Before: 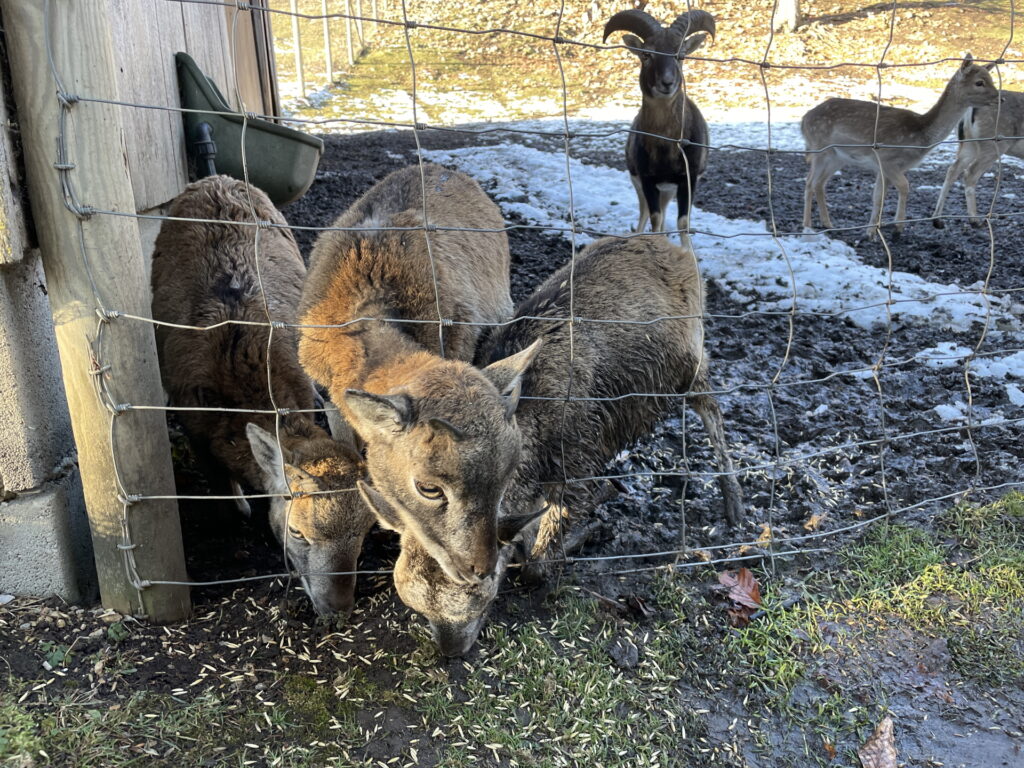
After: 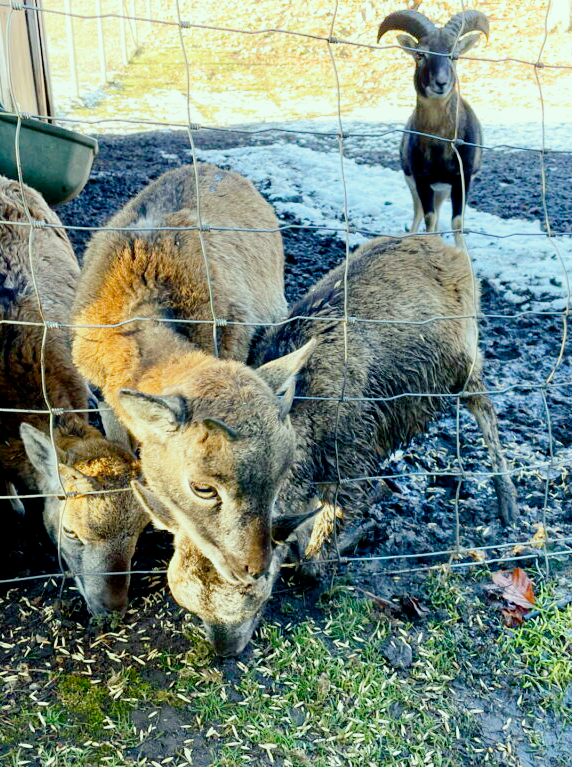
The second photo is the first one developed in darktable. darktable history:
crop: left 22.083%, right 22.033%, bottom 0.011%
contrast brightness saturation: contrast 0.005, saturation -0.063
color balance rgb: shadows lift › chroma 5.559%, shadows lift › hue 239.29°, linear chroma grading › global chroma 9.054%, perceptual saturation grading › global saturation 14.531%, perceptual saturation grading › highlights -25.332%, perceptual saturation grading › shadows 29.596%, global vibrance 20%
shadows and highlights: shadows -25.03, highlights 51.14, soften with gaussian
filmic rgb: black relative exposure -7.58 EV, white relative exposure 4.65 EV, target black luminance 0%, hardness 3.55, latitude 50.31%, contrast 1.038, highlights saturation mix 8.95%, shadows ↔ highlights balance -0.205%, preserve chrominance no, color science v5 (2021)
color correction: highlights a* -7.93, highlights b* 3.65
exposure: black level correction 0, exposure 0.894 EV, compensate highlight preservation false
